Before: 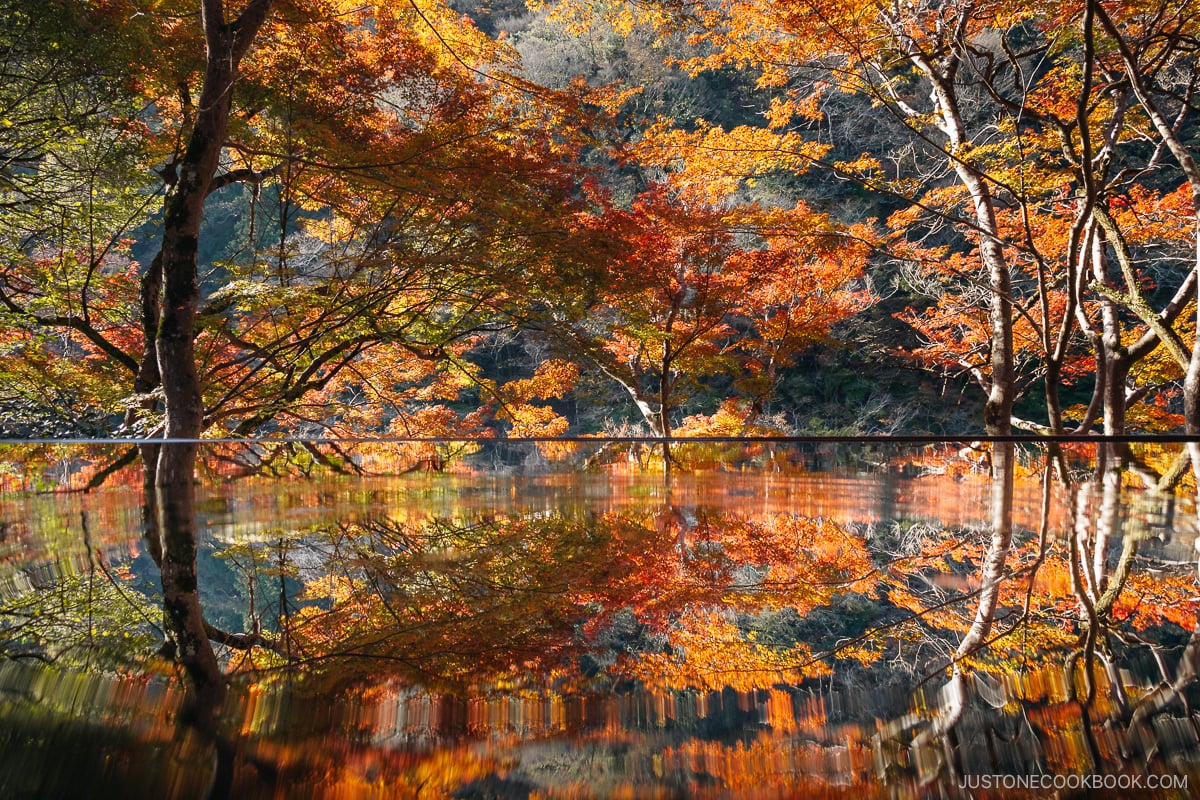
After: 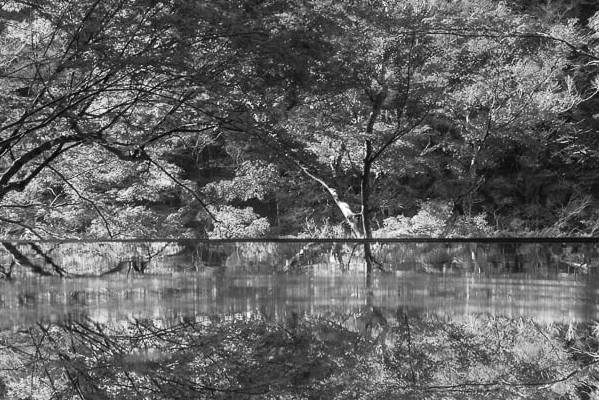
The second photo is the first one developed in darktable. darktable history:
crop: left 25%, top 25%, right 25%, bottom 25%
monochrome: on, module defaults
